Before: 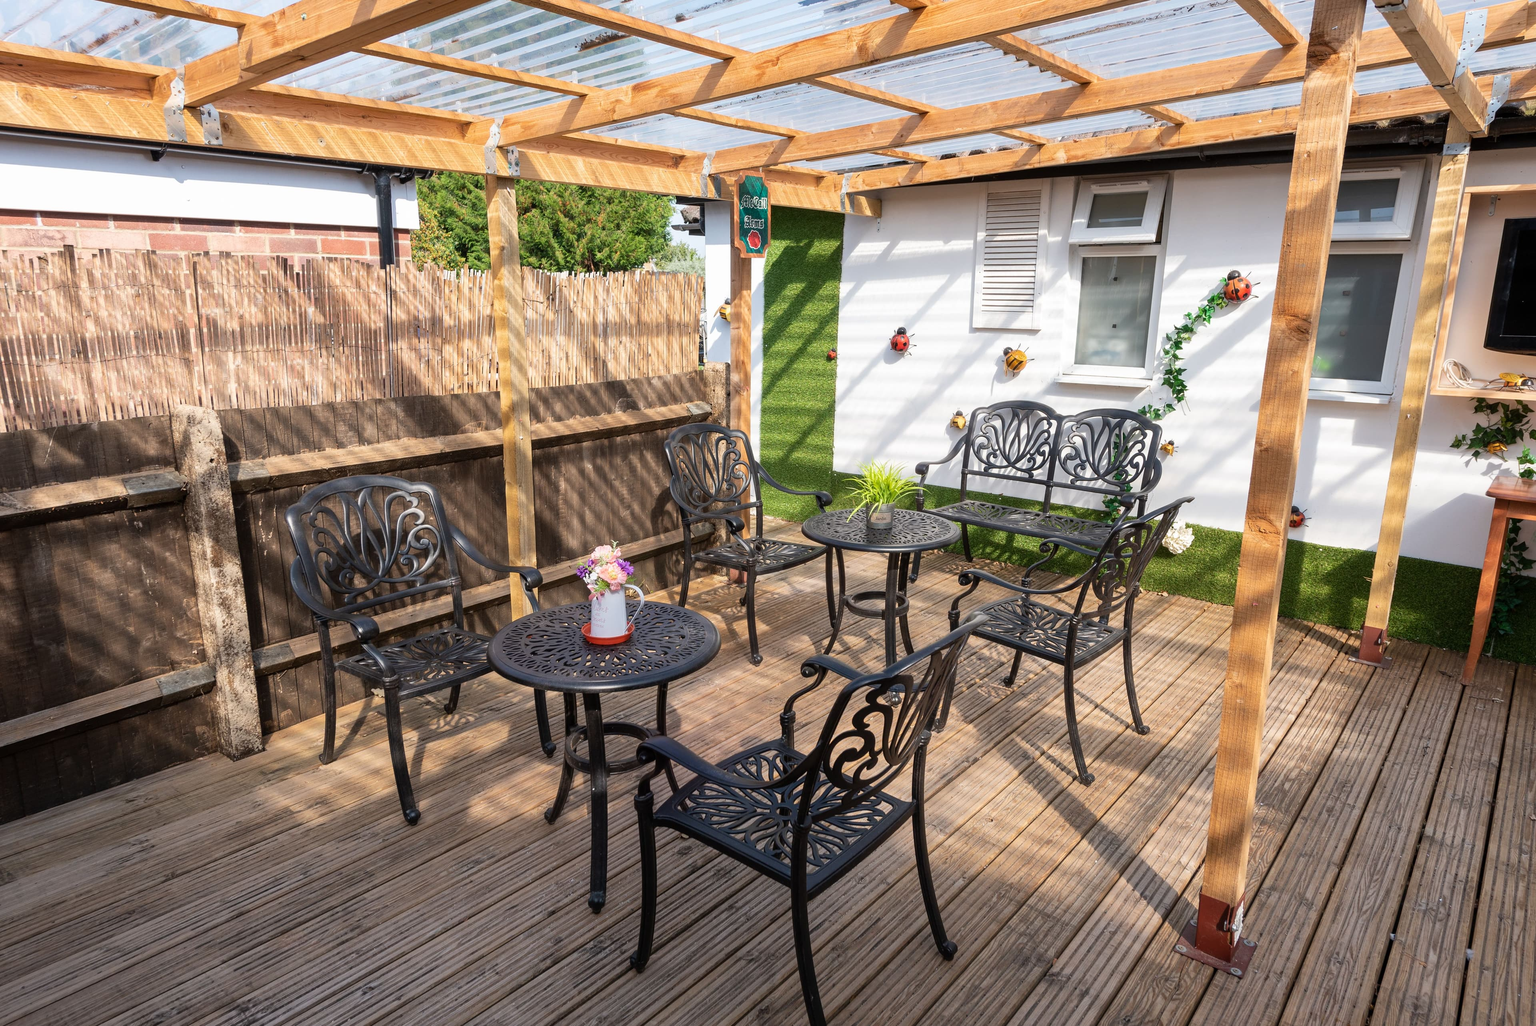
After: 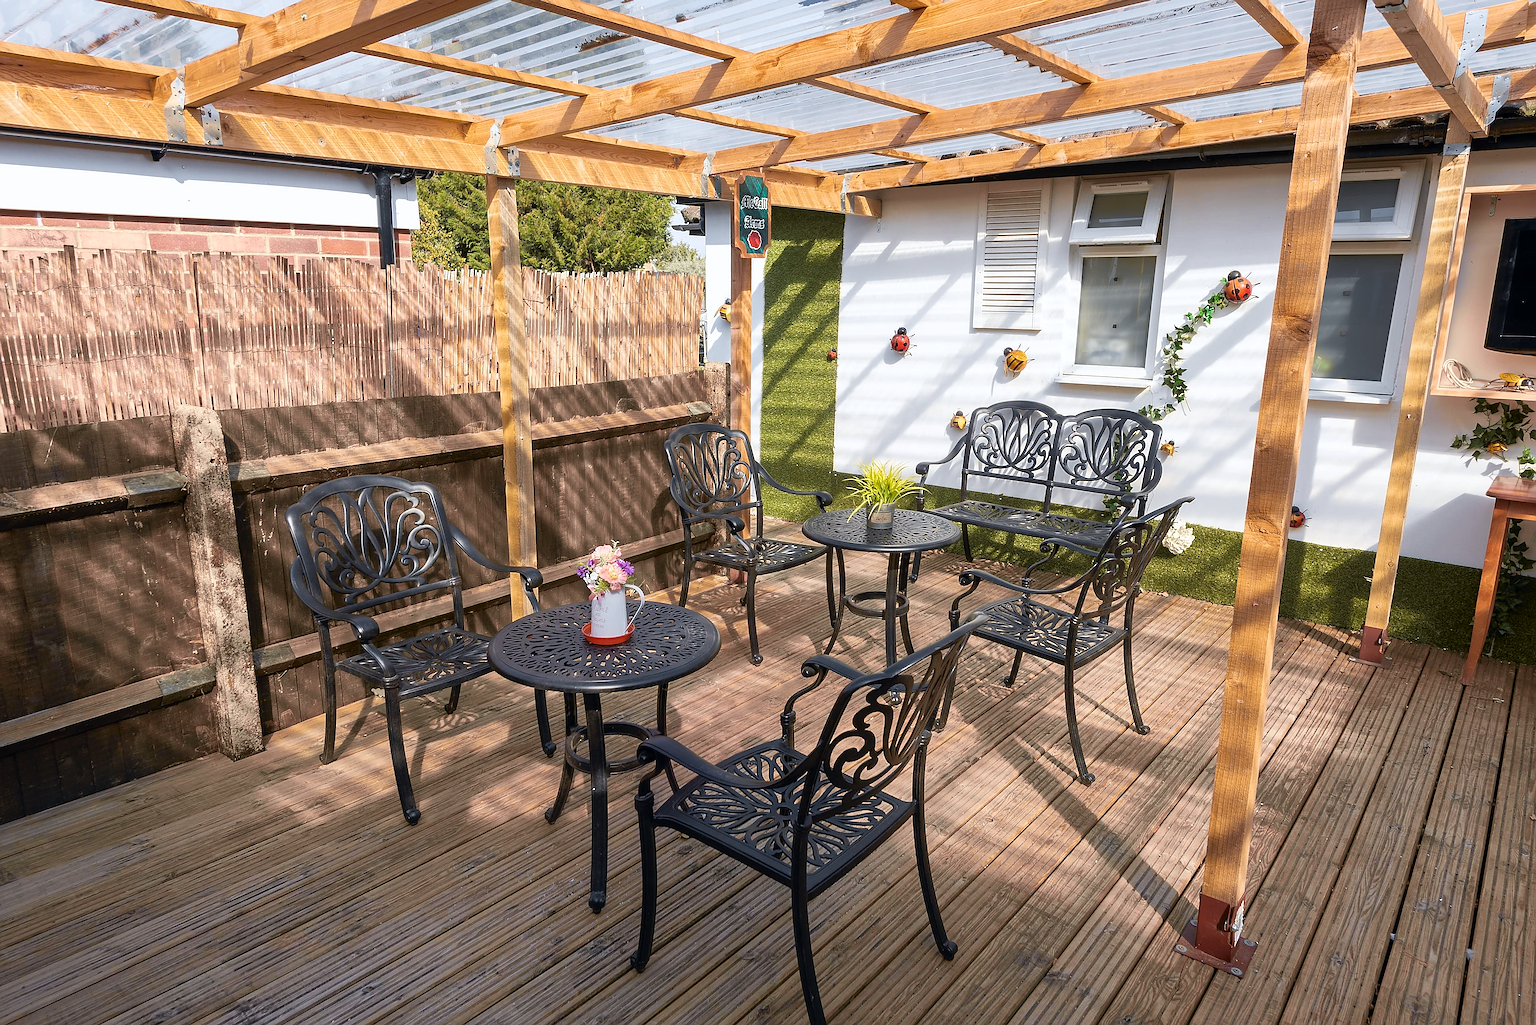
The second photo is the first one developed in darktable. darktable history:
tone curve: curves: ch0 [(0, 0) (0.15, 0.17) (0.452, 0.437) (0.611, 0.588) (0.751, 0.749) (1, 1)]; ch1 [(0, 0) (0.325, 0.327) (0.412, 0.45) (0.453, 0.484) (0.5, 0.499) (0.541, 0.55) (0.617, 0.612) (0.695, 0.697) (1, 1)]; ch2 [(0, 0) (0.386, 0.397) (0.452, 0.459) (0.505, 0.498) (0.524, 0.547) (0.574, 0.566) (0.633, 0.641) (1, 1)], color space Lab, independent channels, preserve colors none
sharpen: radius 1.4, amount 1.25, threshold 0.7
